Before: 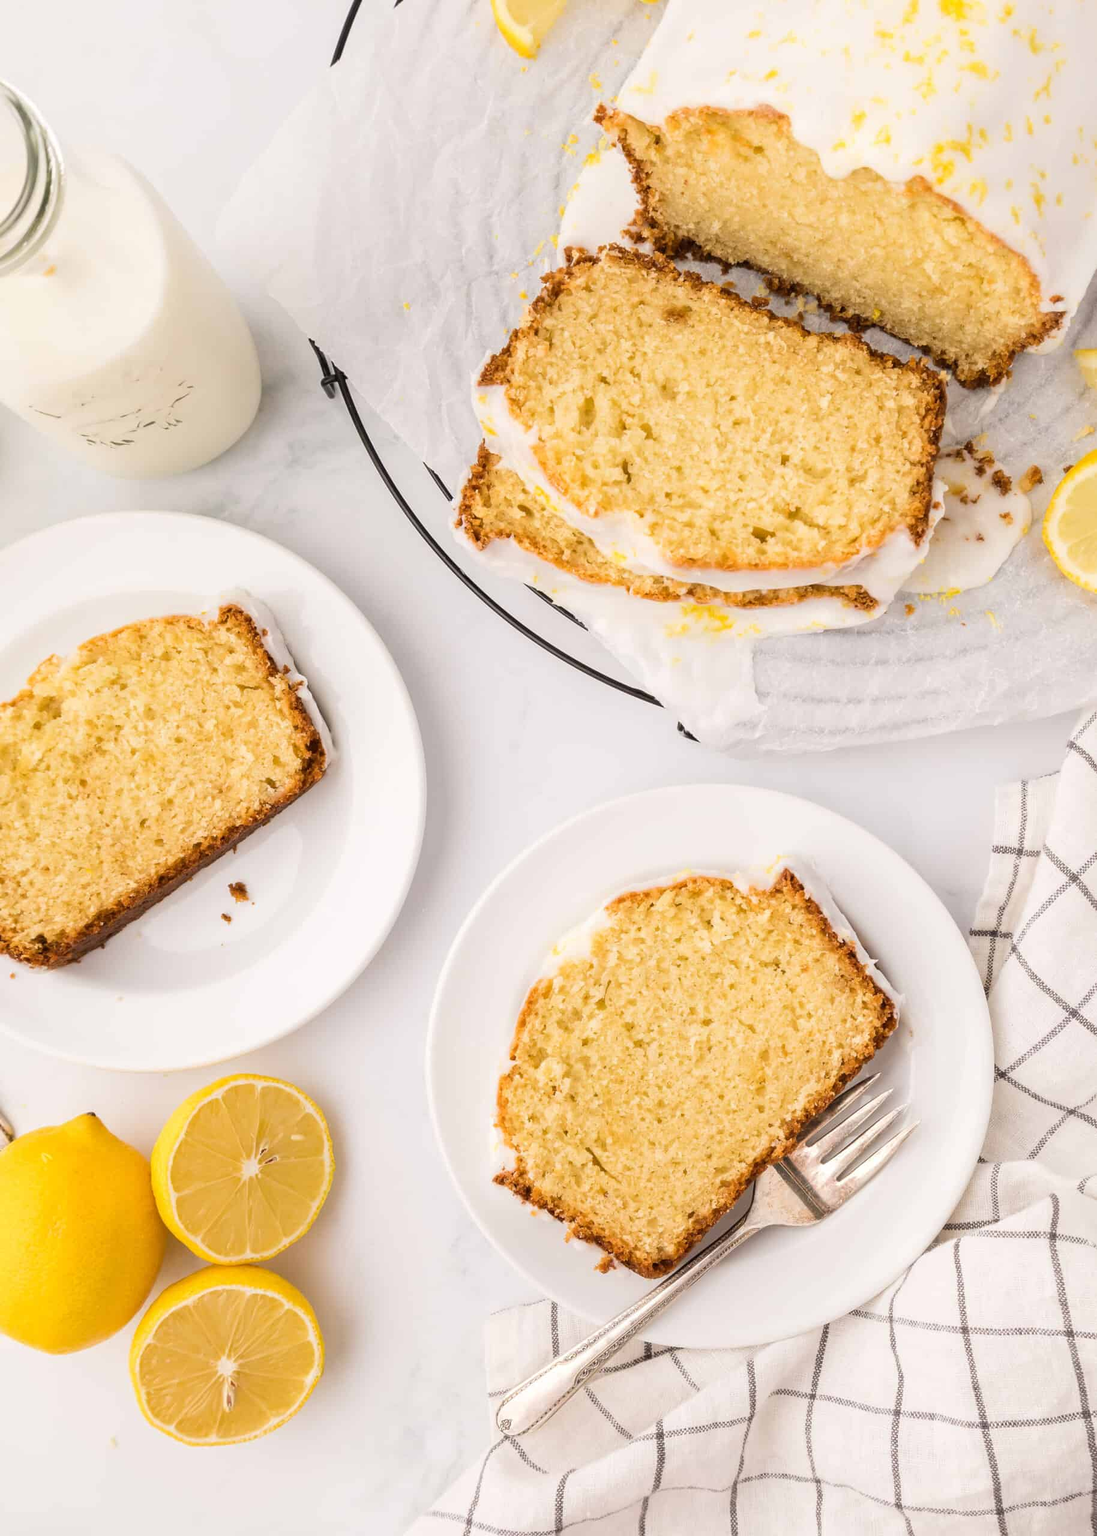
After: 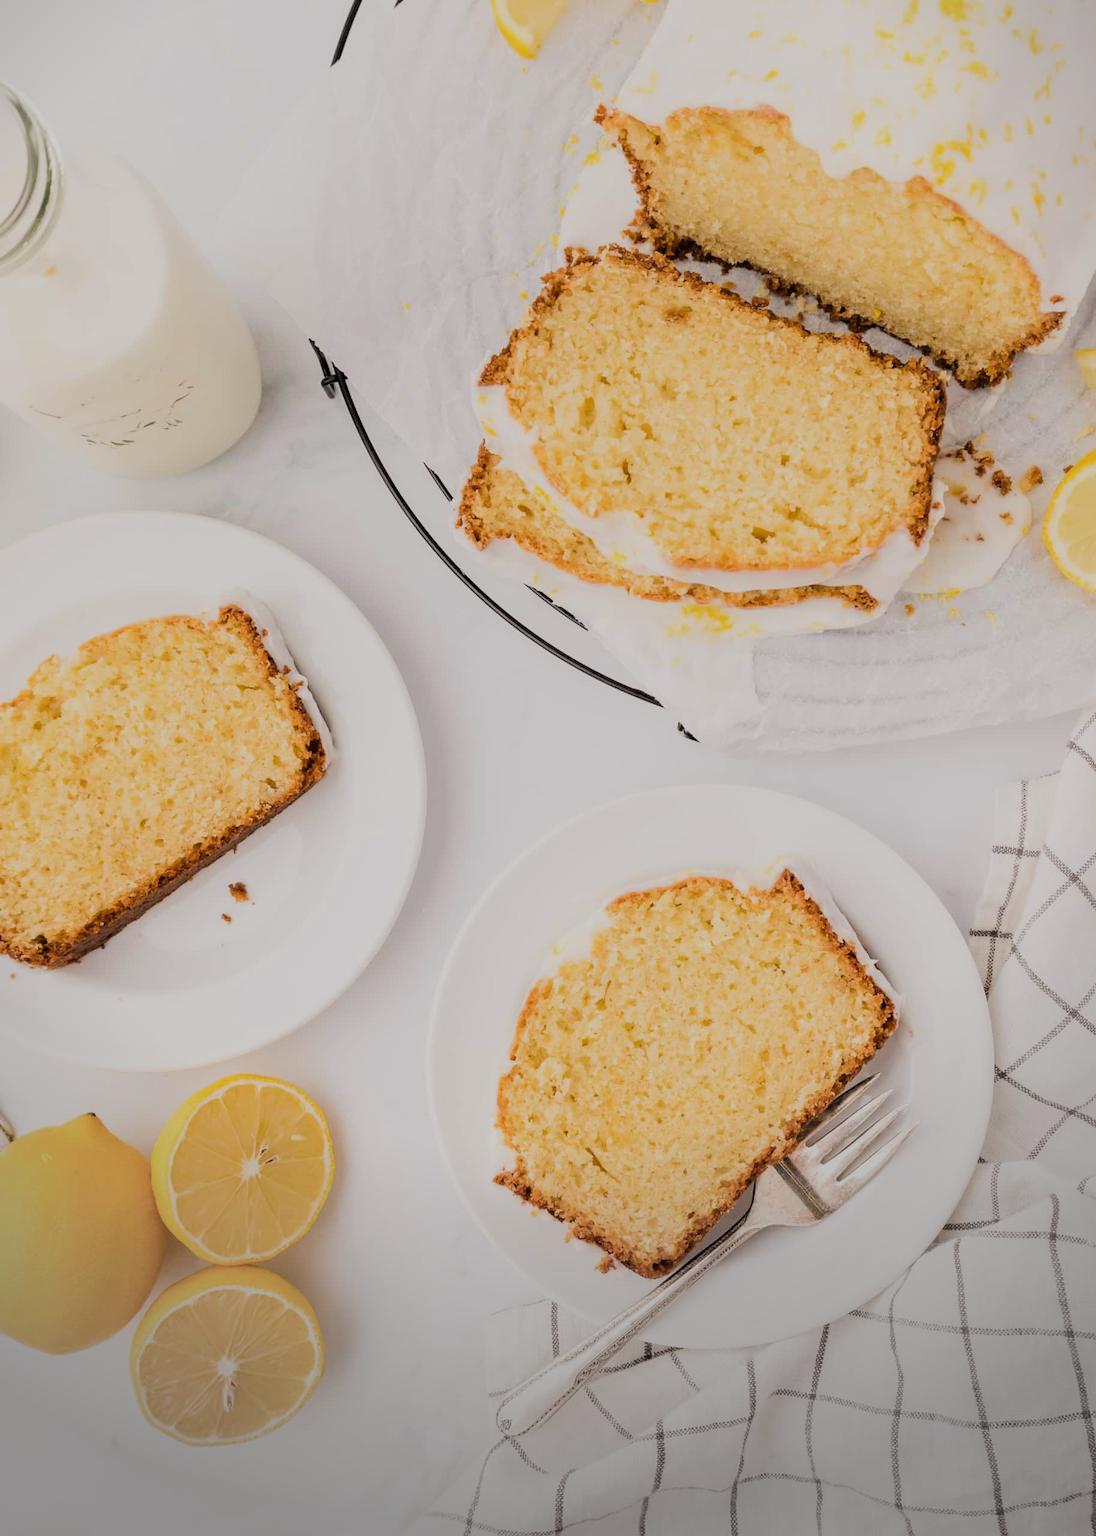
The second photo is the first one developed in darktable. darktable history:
vignetting: center (-0.063, -0.309), unbound false
filmic rgb: black relative exposure -6.87 EV, white relative exposure 5.85 EV, hardness 2.72
